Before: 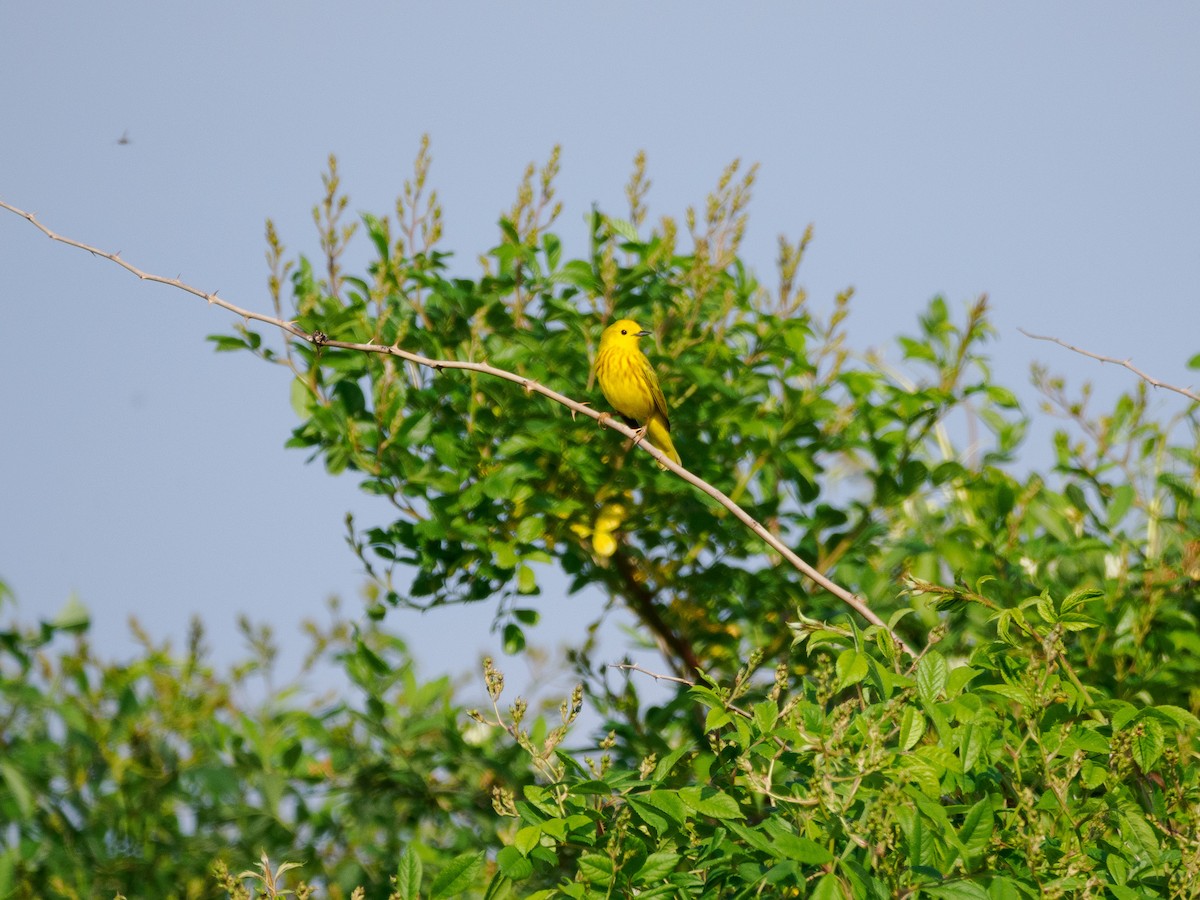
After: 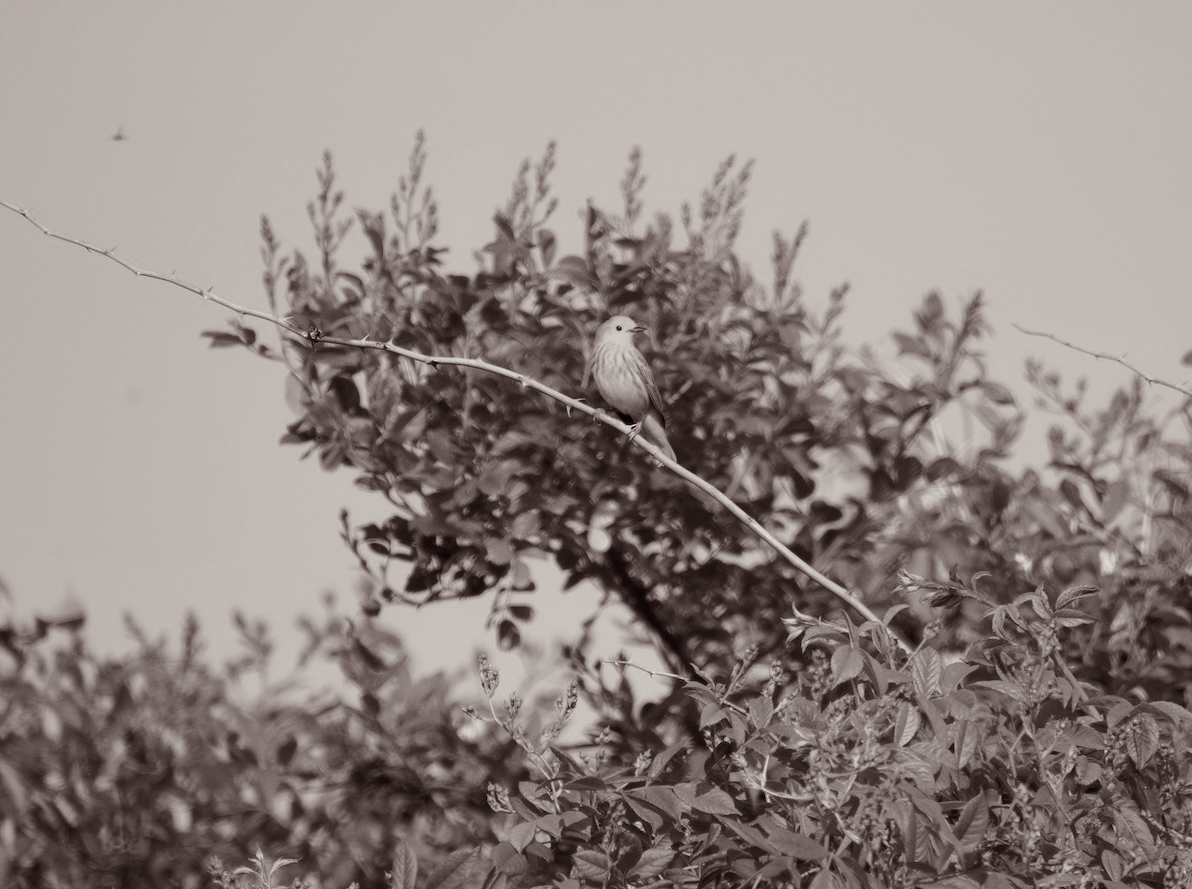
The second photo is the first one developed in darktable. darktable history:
crop: left 0.455%, top 0.502%, right 0.128%, bottom 0.61%
color calibration: output gray [0.28, 0.41, 0.31, 0], illuminant same as pipeline (D50), adaptation XYZ, x 0.346, y 0.358, temperature 5021.88 K, gamut compression 1.75
color balance rgb: power › chroma 1.075%, power › hue 28.11°, perceptual saturation grading › global saturation 40.242%, perceptual saturation grading › highlights -25.666%, perceptual saturation grading › mid-tones 35.199%, perceptual saturation grading › shadows 34.711%, global vibrance 20%
contrast equalizer: y [[0.518, 0.517, 0.501, 0.5, 0.5, 0.5], [0.5 ×6], [0.5 ×6], [0 ×6], [0 ×6]]
